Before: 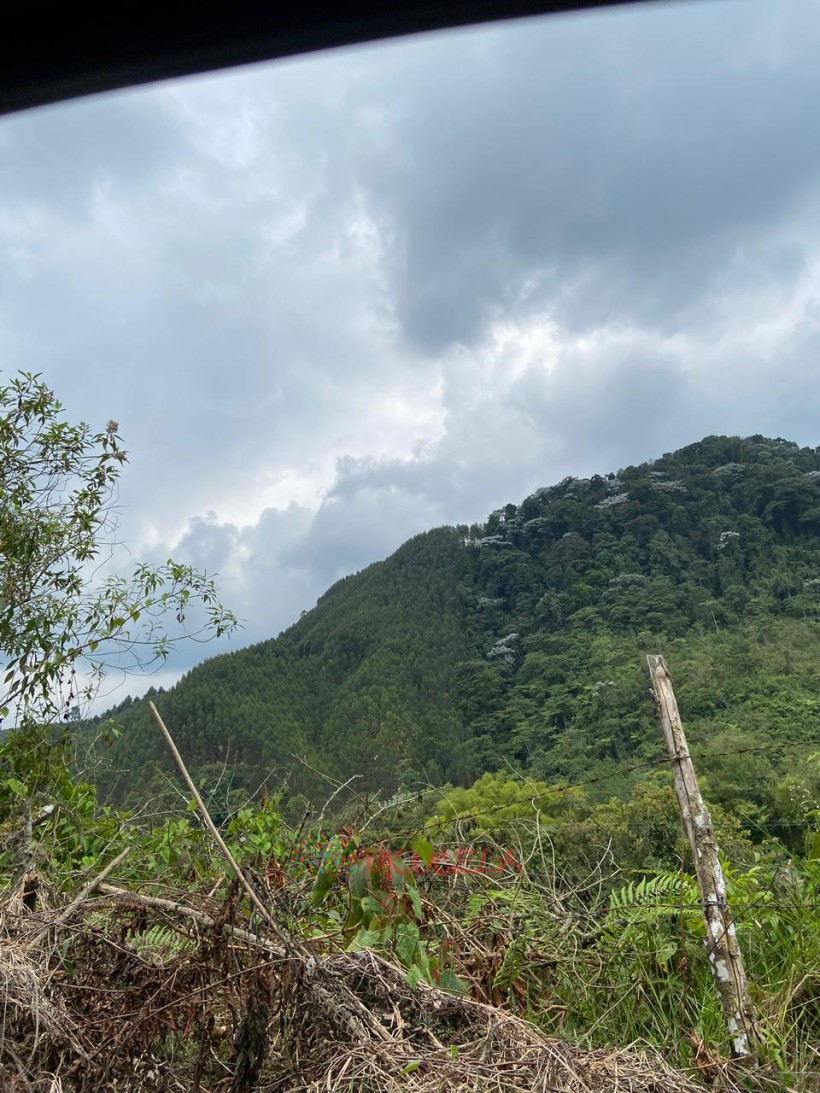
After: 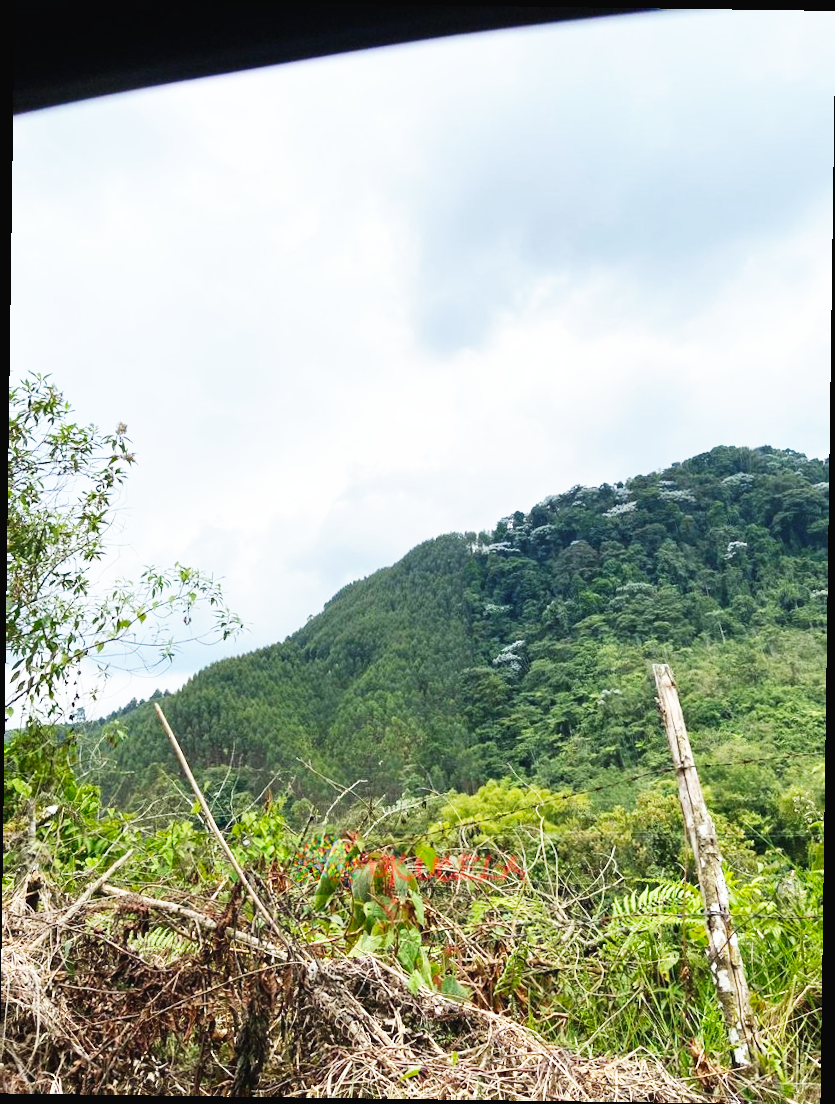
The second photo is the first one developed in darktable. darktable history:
rotate and perspective: rotation 0.8°, automatic cropping off
base curve: curves: ch0 [(0, 0) (0.007, 0.004) (0.027, 0.03) (0.046, 0.07) (0.207, 0.54) (0.442, 0.872) (0.673, 0.972) (1, 1)], preserve colors none
exposure: black level correction -0.005, exposure 0.054 EV, compensate highlight preservation false
